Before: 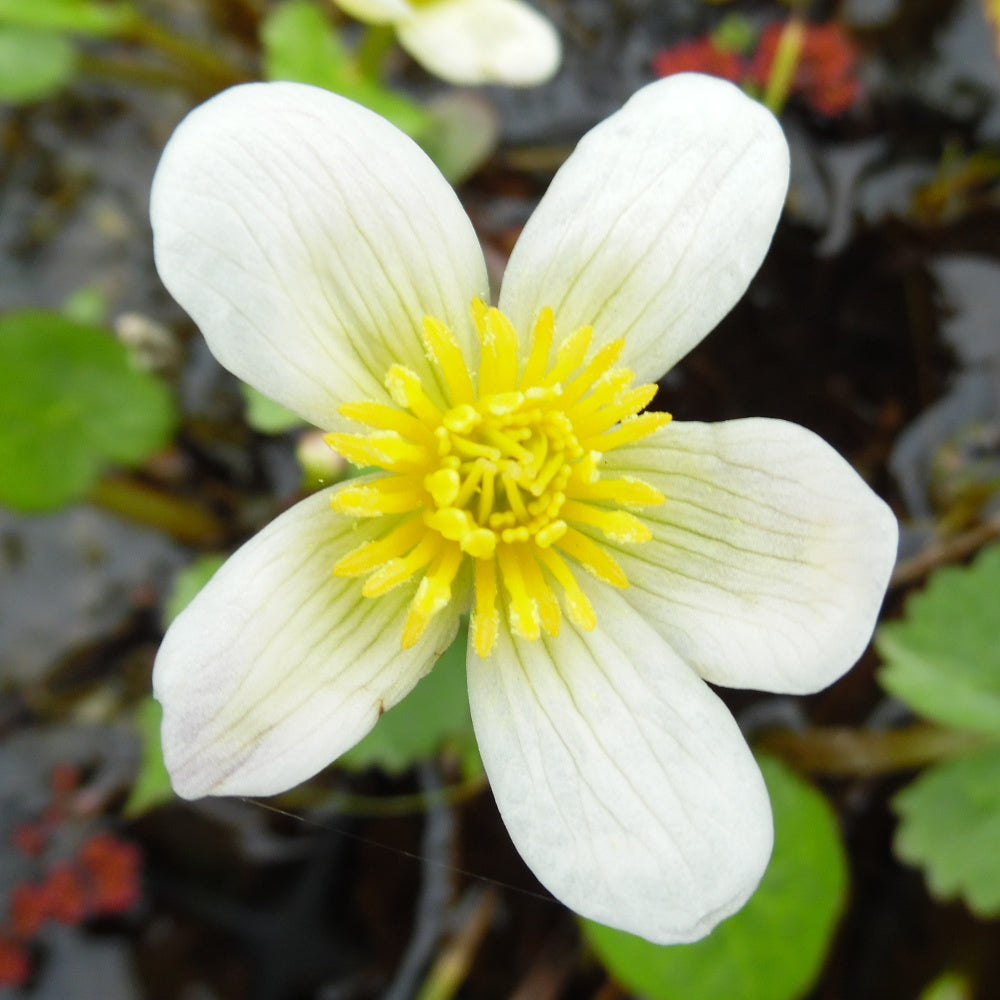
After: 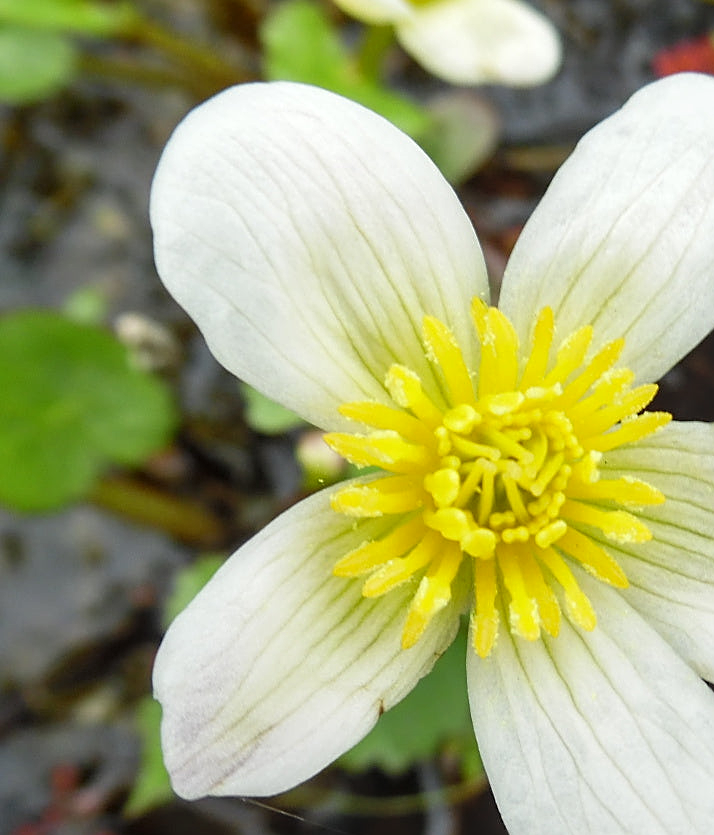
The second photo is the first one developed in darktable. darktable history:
crop: right 28.516%, bottom 16.424%
sharpen: on, module defaults
local contrast: on, module defaults
